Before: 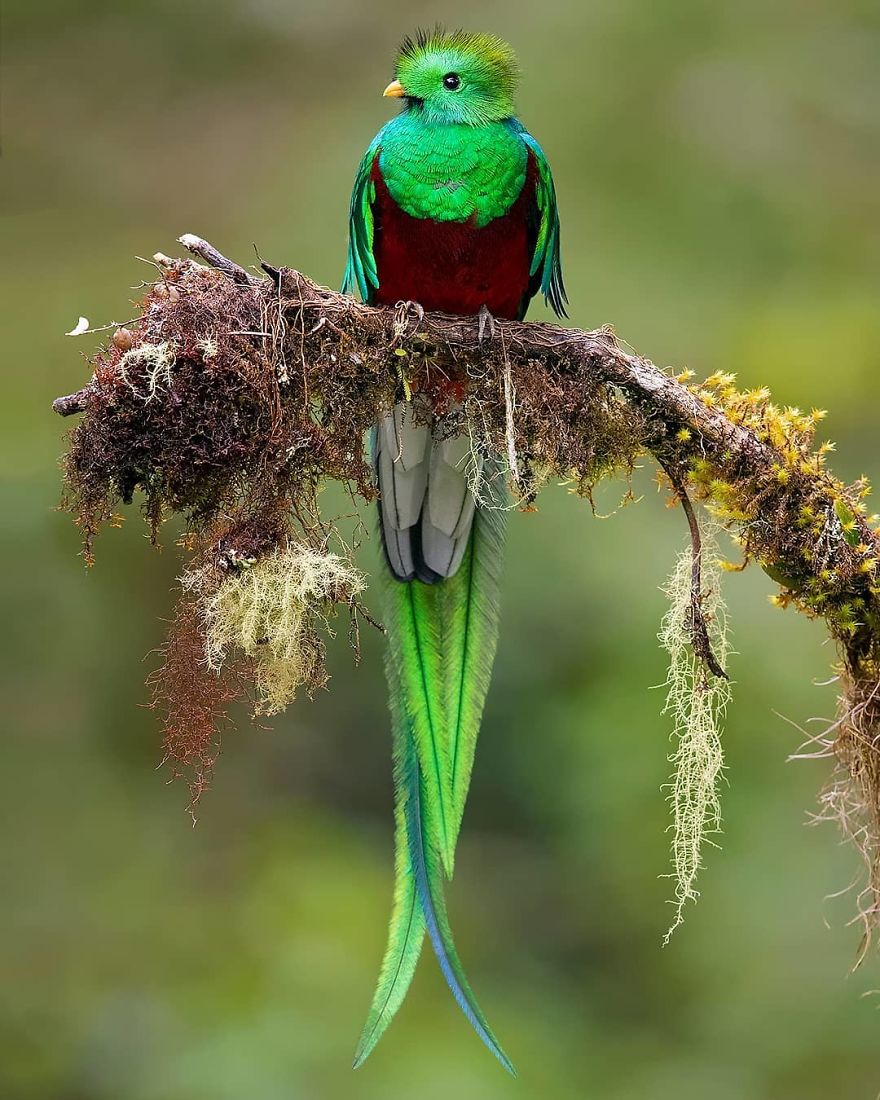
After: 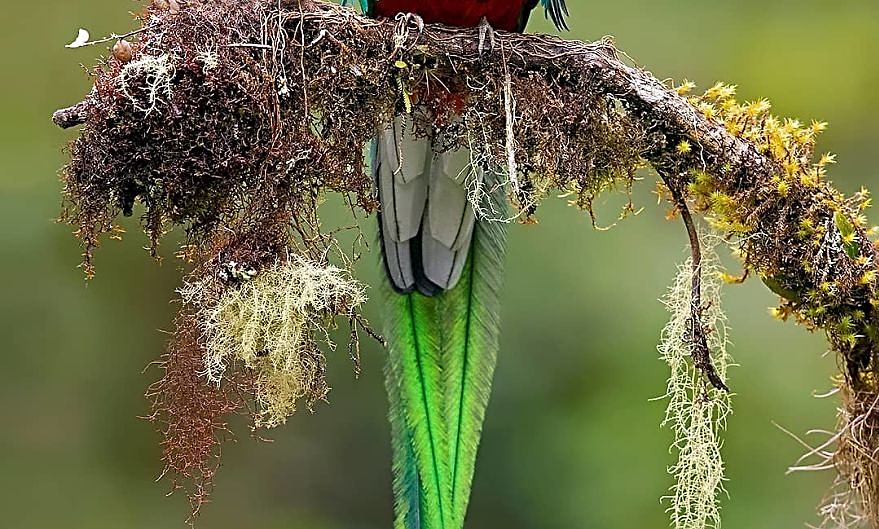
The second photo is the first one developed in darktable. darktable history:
crop and rotate: top 26.184%, bottom 25.699%
sharpen: radius 2.554, amount 0.642
